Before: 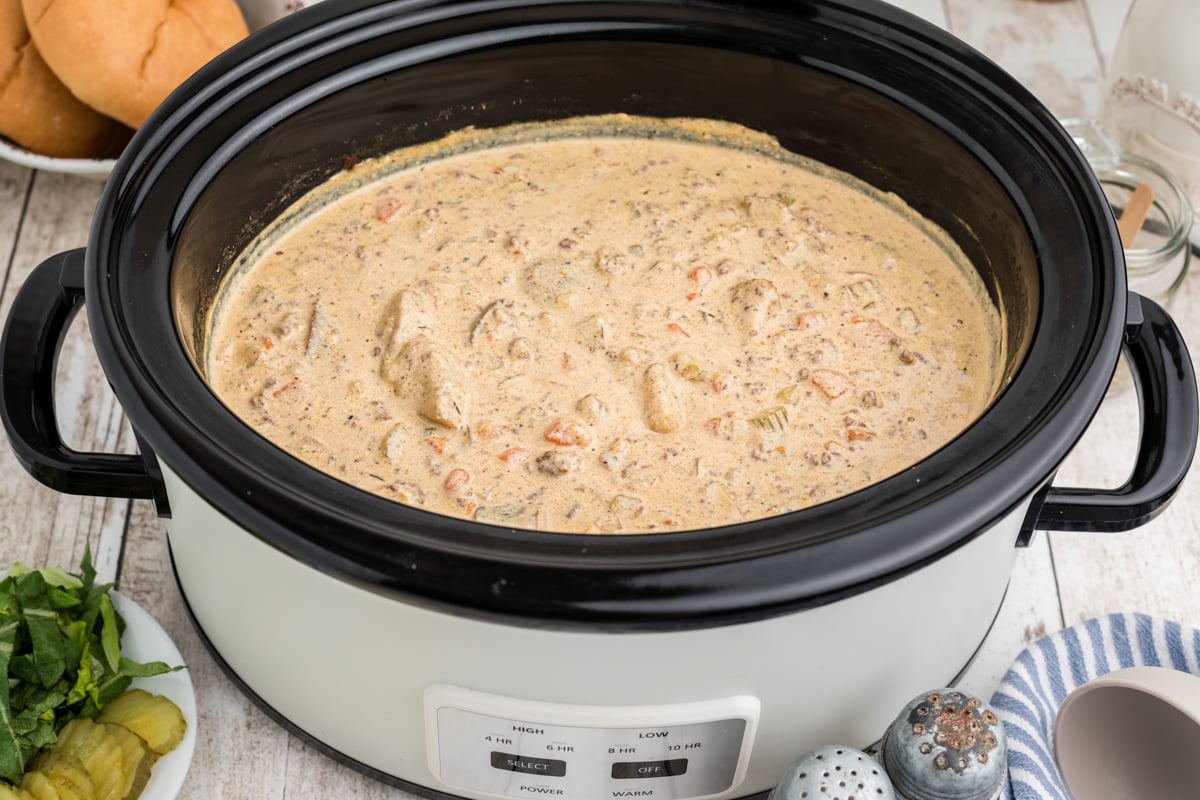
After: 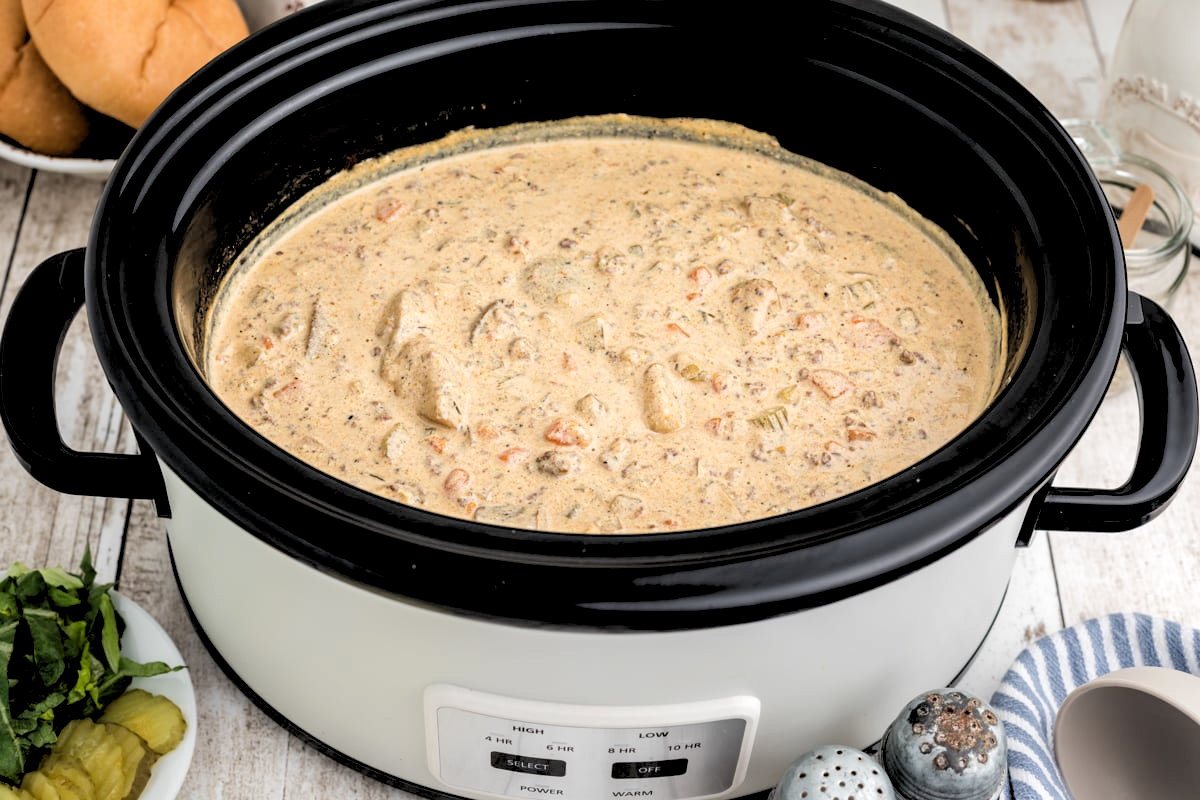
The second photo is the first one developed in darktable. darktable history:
white balance: emerald 1
rgb levels: levels [[0.034, 0.472, 0.904], [0, 0.5, 1], [0, 0.5, 1]]
